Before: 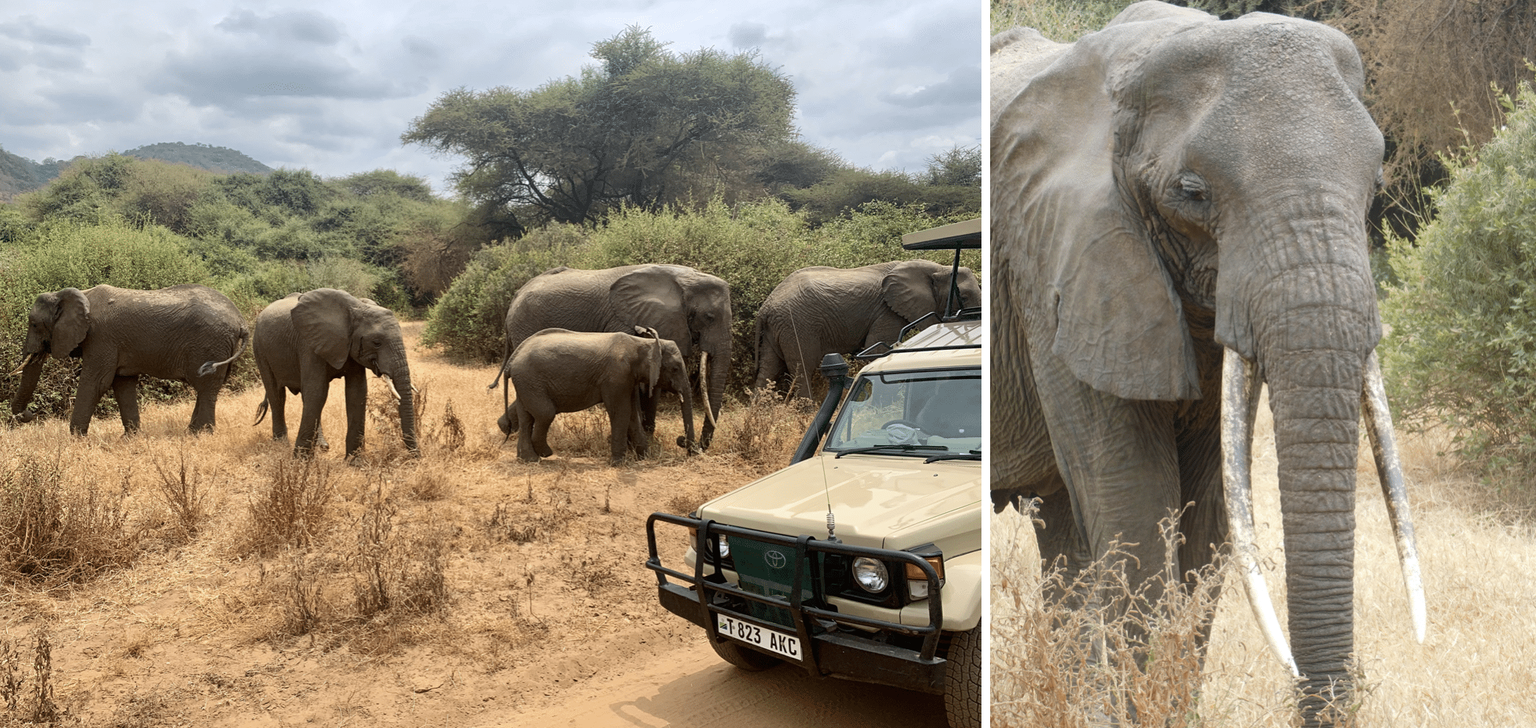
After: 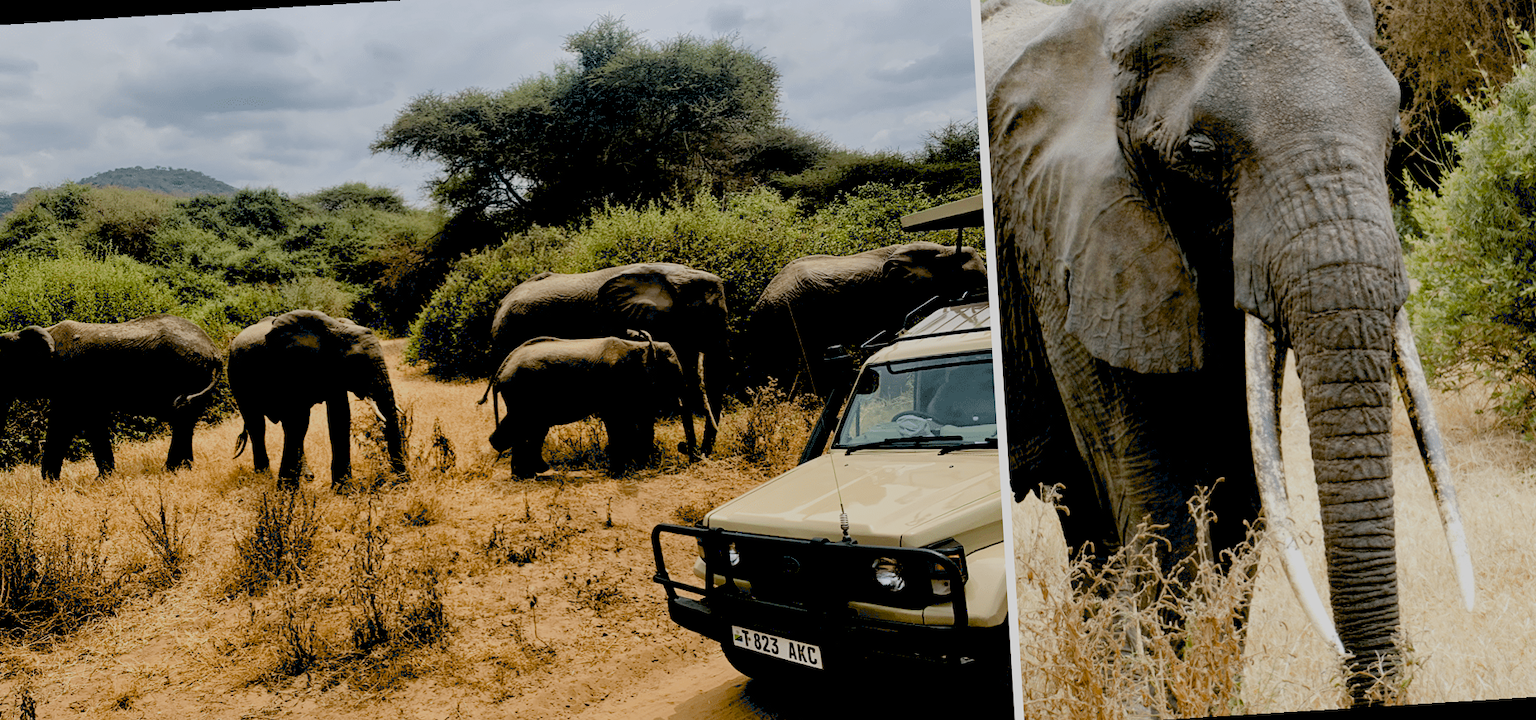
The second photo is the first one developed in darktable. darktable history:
rotate and perspective: rotation -3.52°, crop left 0.036, crop right 0.964, crop top 0.081, crop bottom 0.919
exposure: black level correction 0.1, exposure -0.092 EV, compensate highlight preservation false
filmic rgb: black relative exposure -16 EV, white relative exposure 6.12 EV, hardness 5.22
